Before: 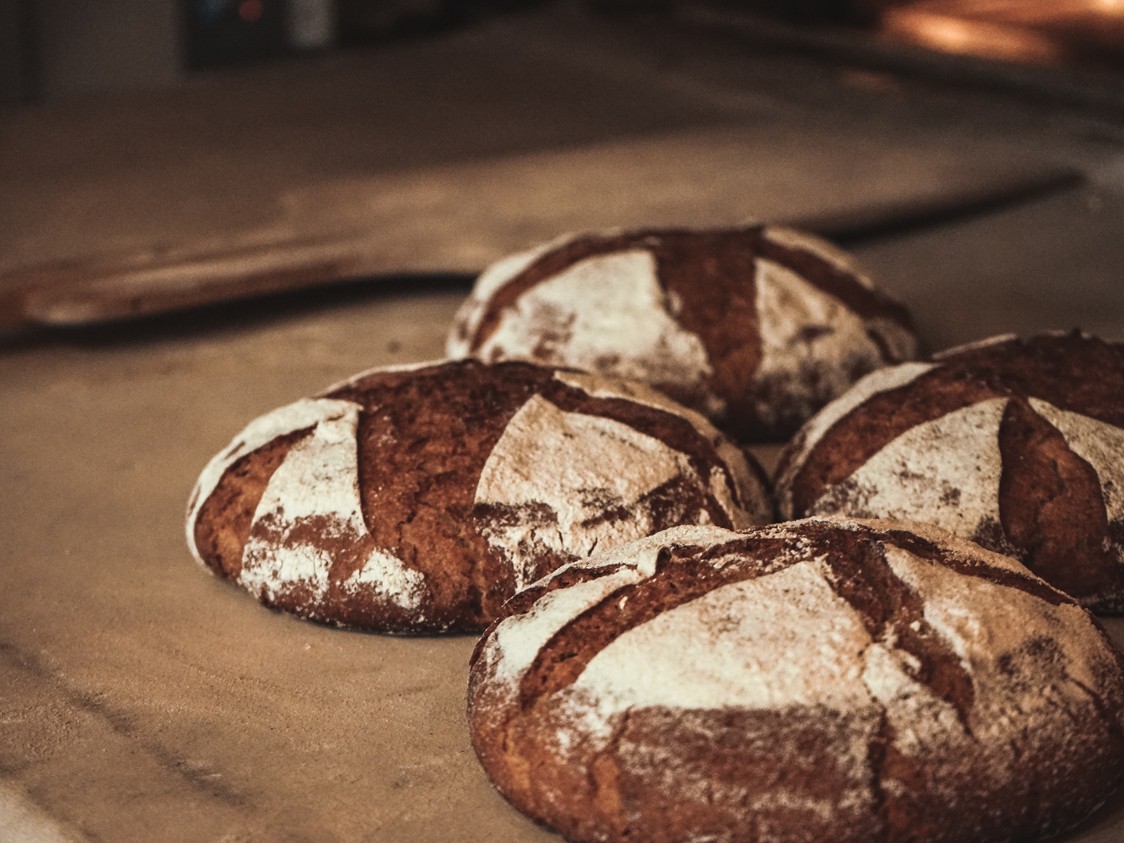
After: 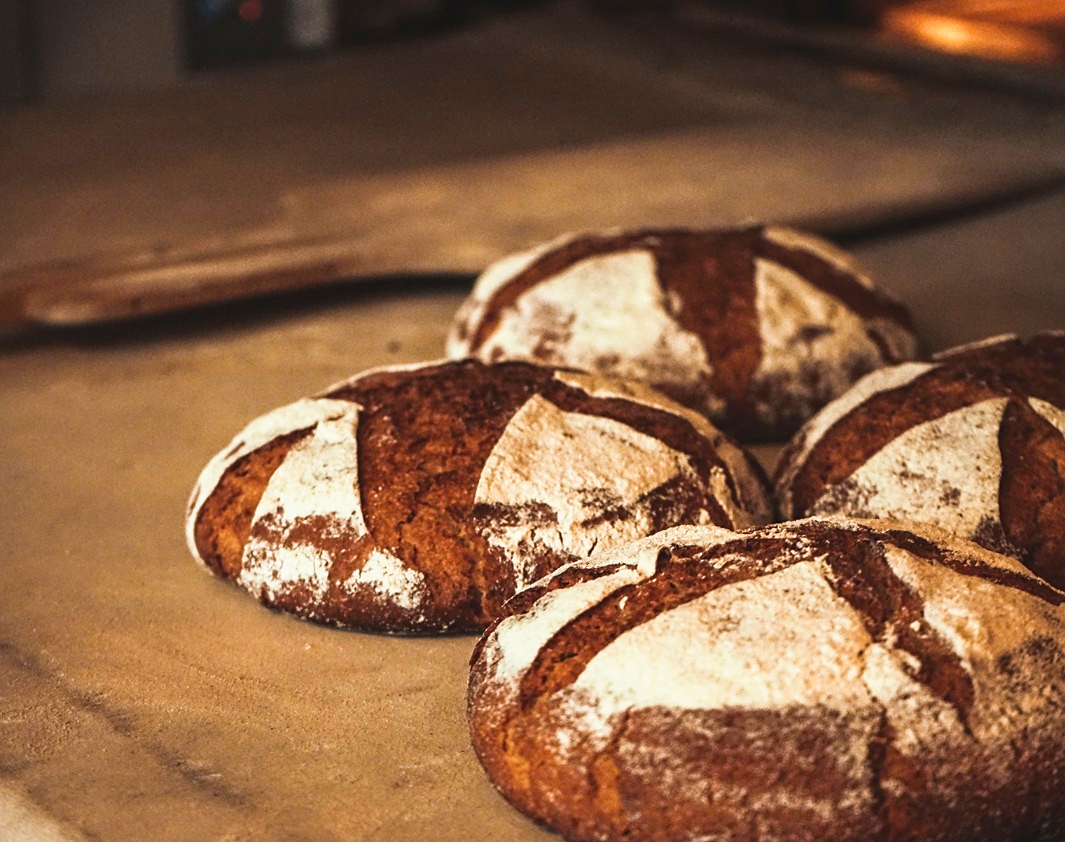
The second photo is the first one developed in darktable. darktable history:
sharpen: amount 0.2
base curve: curves: ch0 [(0, 0) (0.688, 0.865) (1, 1)], preserve colors none
crop and rotate: right 5.167%
color balance rgb: perceptual saturation grading › global saturation 25%, global vibrance 20%
